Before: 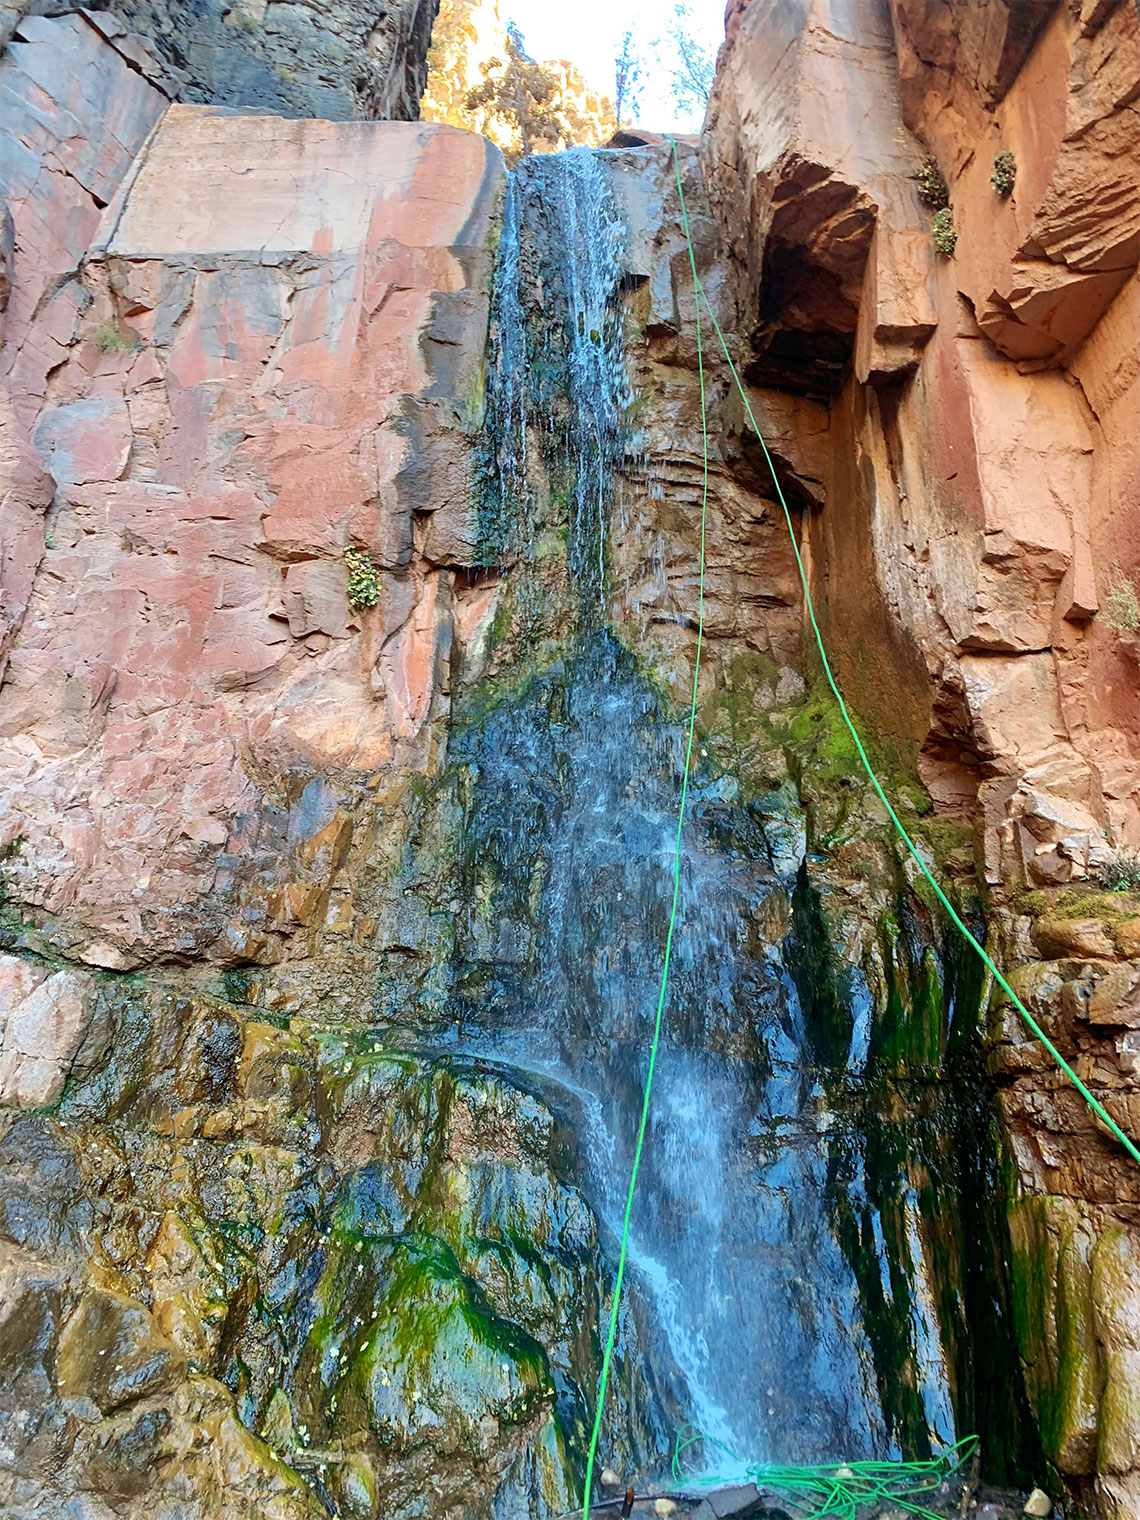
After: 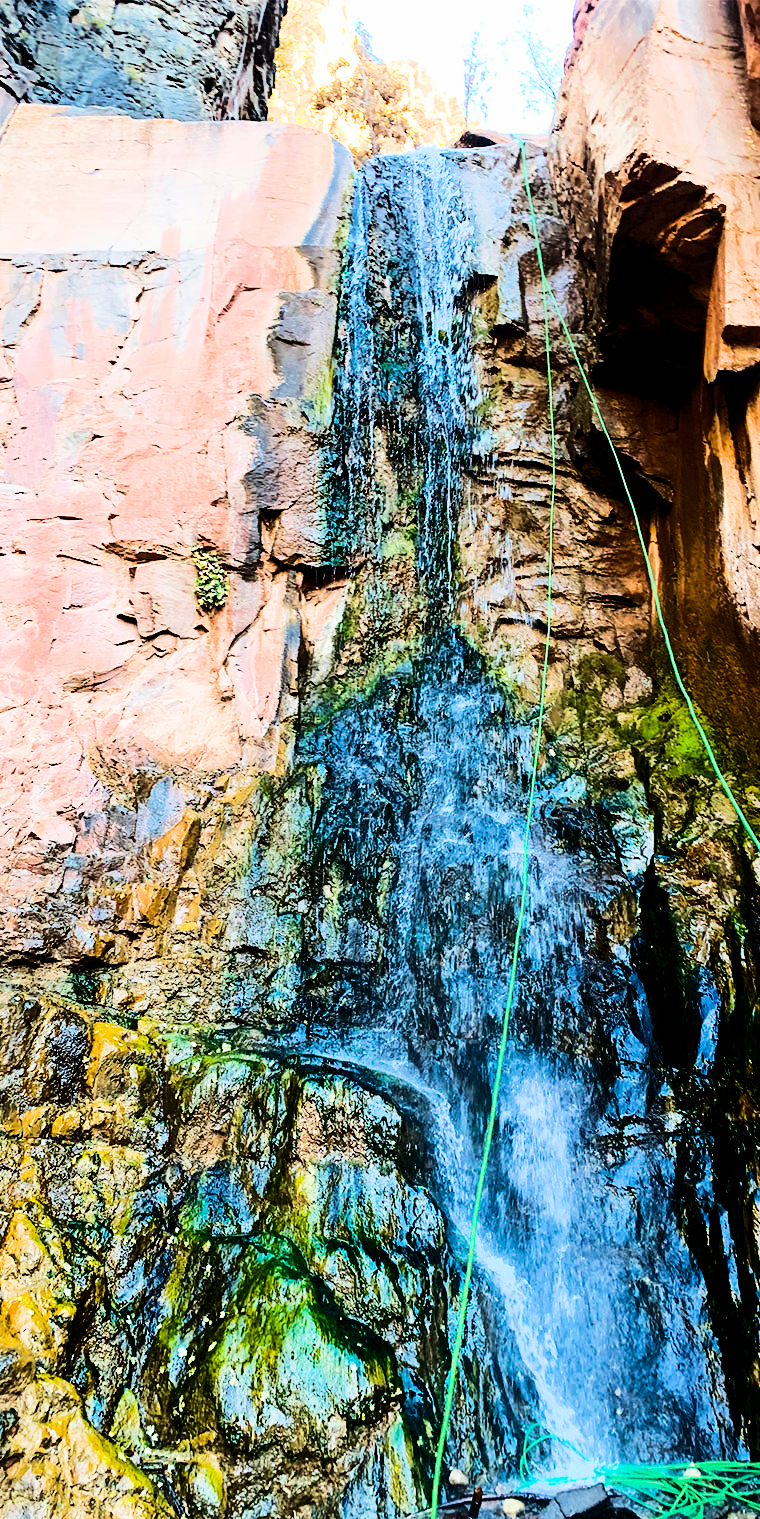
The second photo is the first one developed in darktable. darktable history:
color balance rgb: power › hue 212.72°, perceptual saturation grading › global saturation 36.634%, perceptual brilliance grading › highlights 1.621%, perceptual brilliance grading › mid-tones -49.661%, perceptual brilliance grading › shadows -50.302%, global vibrance 15.096%
filmic rgb: black relative exposure -5.12 EV, white relative exposure 3.99 EV, hardness 2.9, contrast 1.299, highlights saturation mix -29.07%
velvia: strength 24.62%
crop and rotate: left 13.341%, right 19.974%
exposure: black level correction 0.001, exposure 1.117 EV, compensate highlight preservation false
shadows and highlights: shadows -70.29, highlights 35.44, soften with gaussian
